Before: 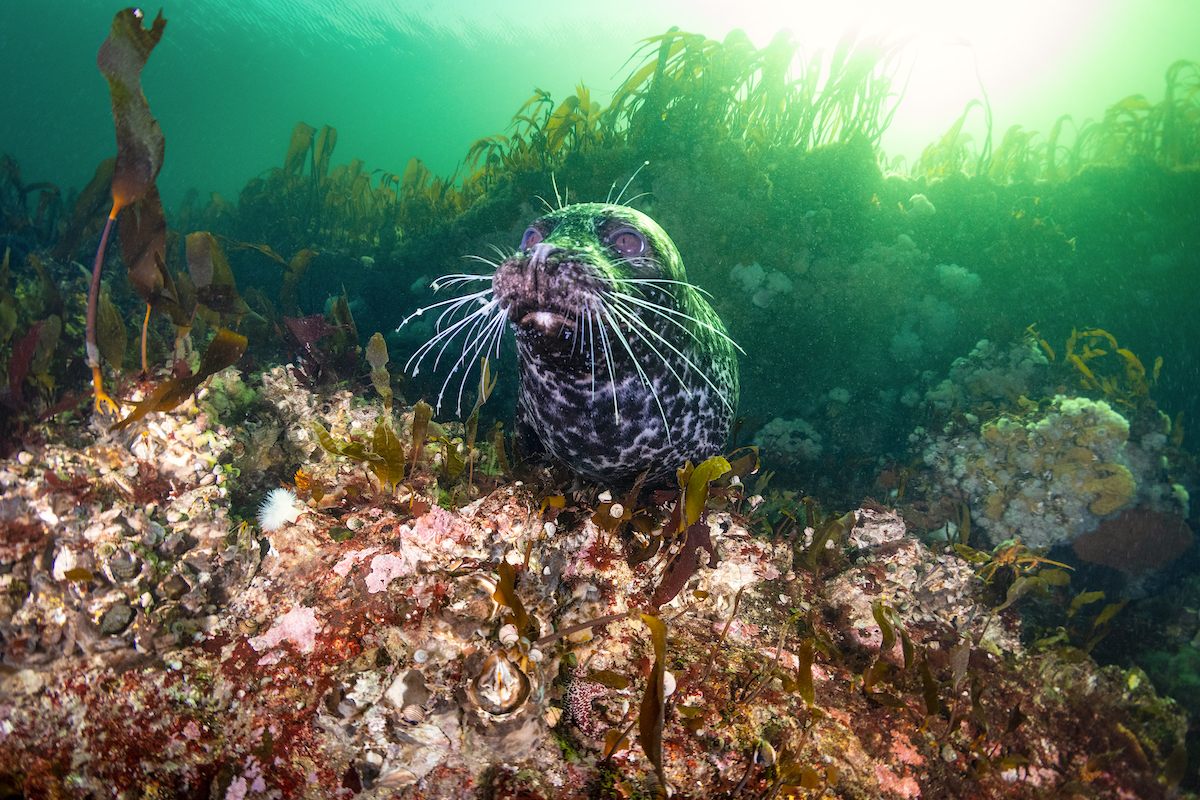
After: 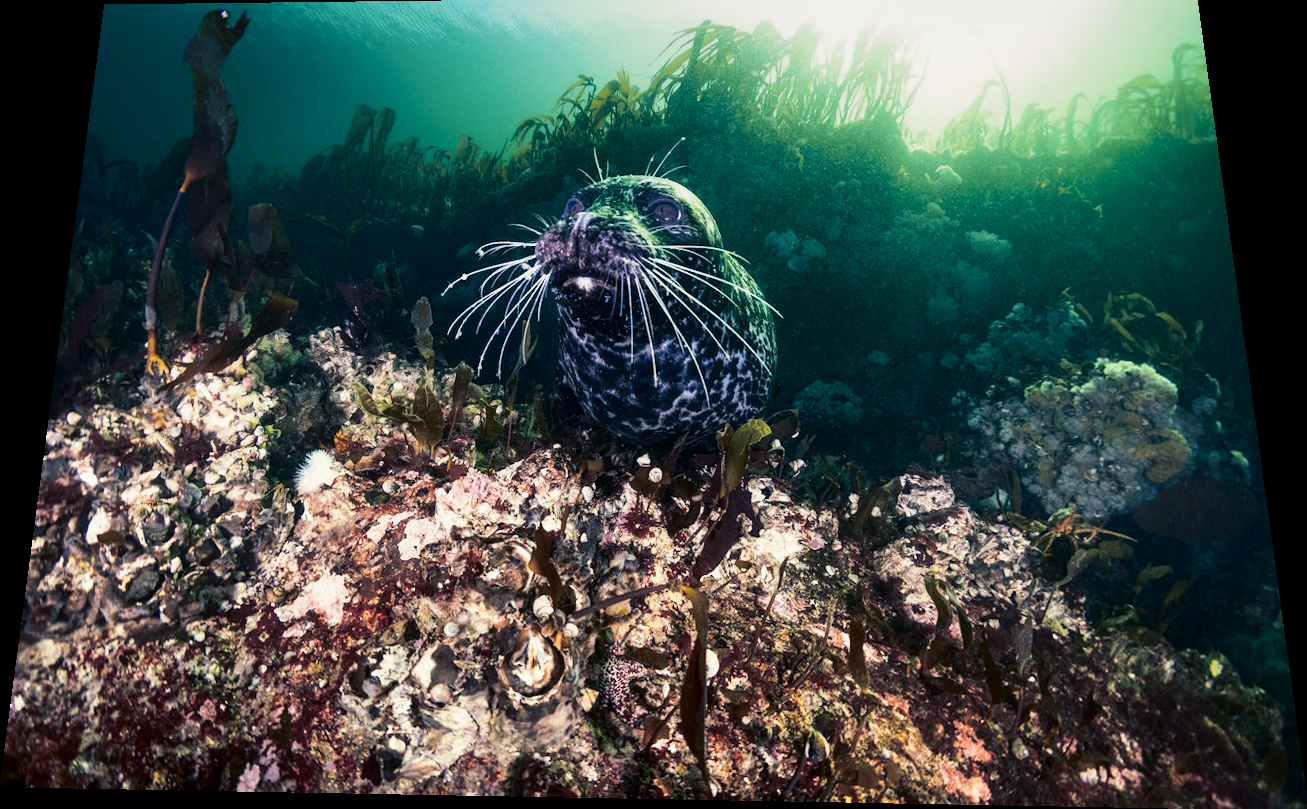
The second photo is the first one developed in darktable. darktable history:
graduated density: hue 238.83°, saturation 50%
rotate and perspective: rotation 0.128°, lens shift (vertical) -0.181, lens shift (horizontal) -0.044, shear 0.001, automatic cropping off
contrast brightness saturation: contrast 0.28
split-toning: shadows › hue 216°, shadows › saturation 1, highlights › hue 57.6°, balance -33.4
crop: top 1.049%, right 0.001%
